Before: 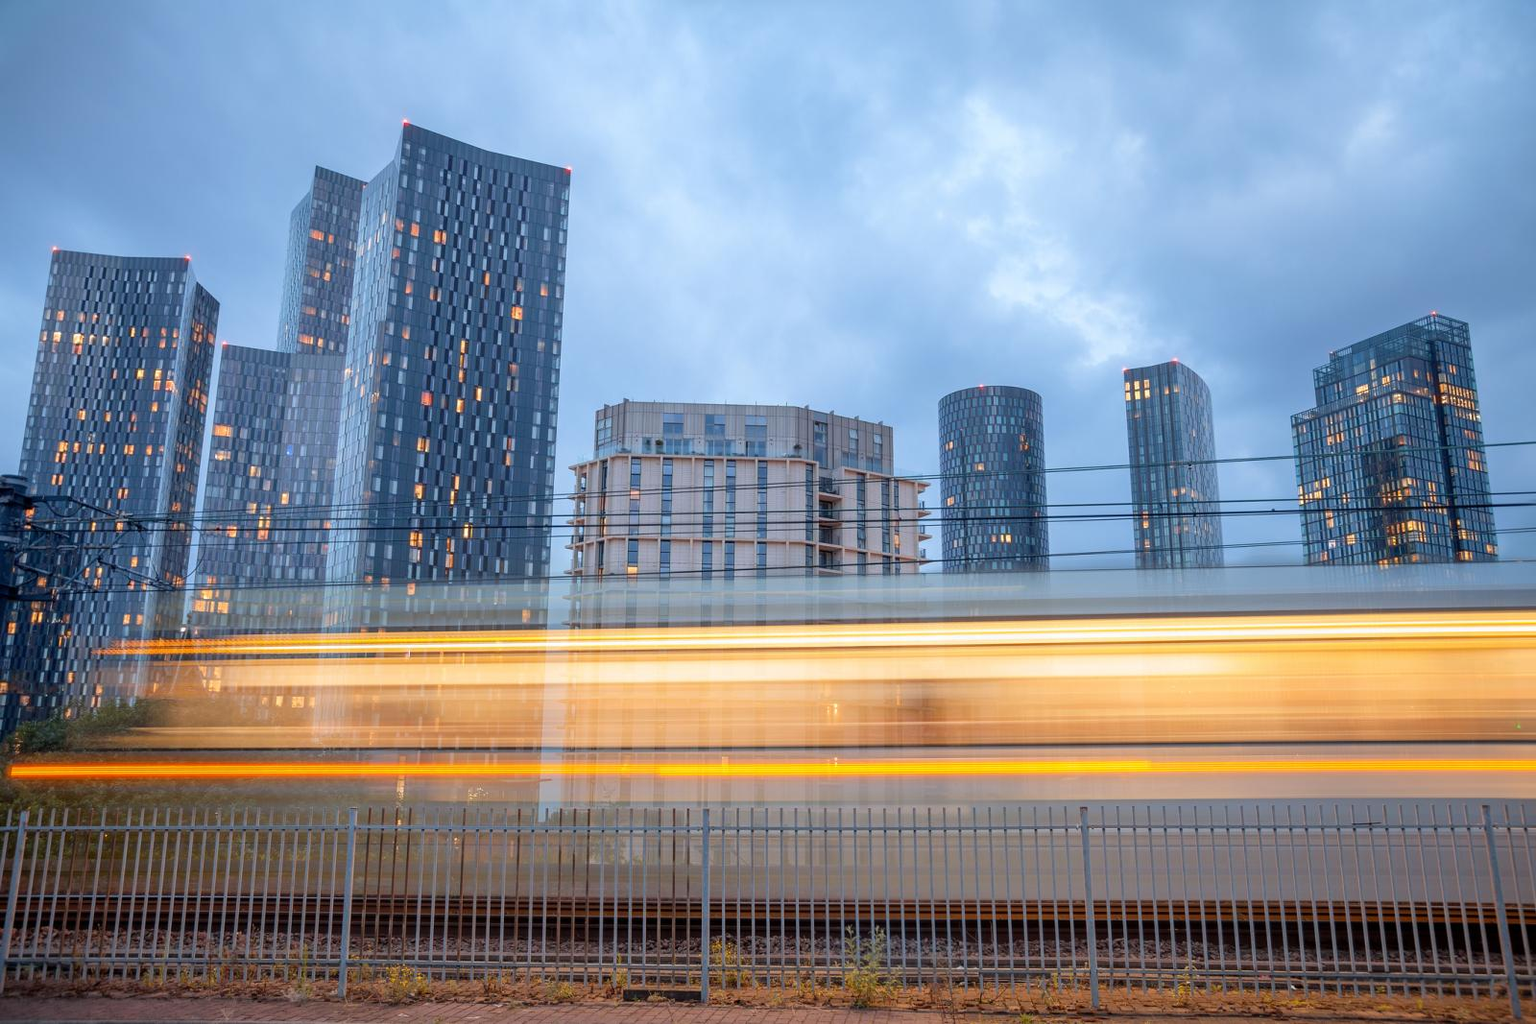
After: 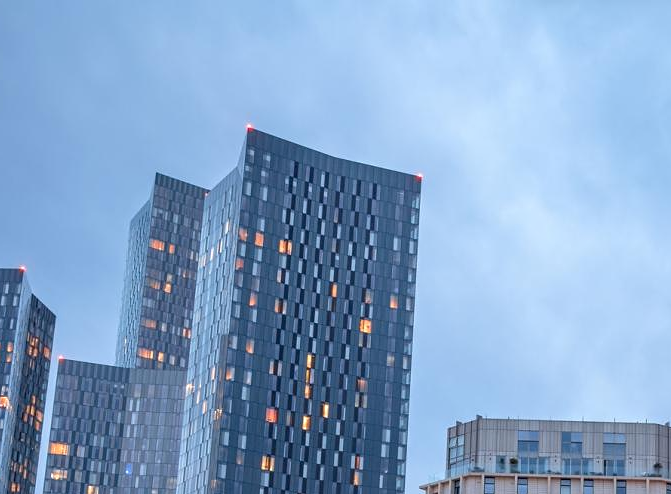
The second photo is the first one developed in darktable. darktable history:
contrast equalizer: octaves 7, y [[0.509, 0.514, 0.523, 0.542, 0.578, 0.603], [0.5 ×6], [0.509, 0.514, 0.523, 0.542, 0.578, 0.603], [0.001, 0.002, 0.003, 0.005, 0.01, 0.013], [0.001, 0.002, 0.003, 0.005, 0.01, 0.013]]
crop and rotate: left 10.817%, top 0.062%, right 47.194%, bottom 53.626%
